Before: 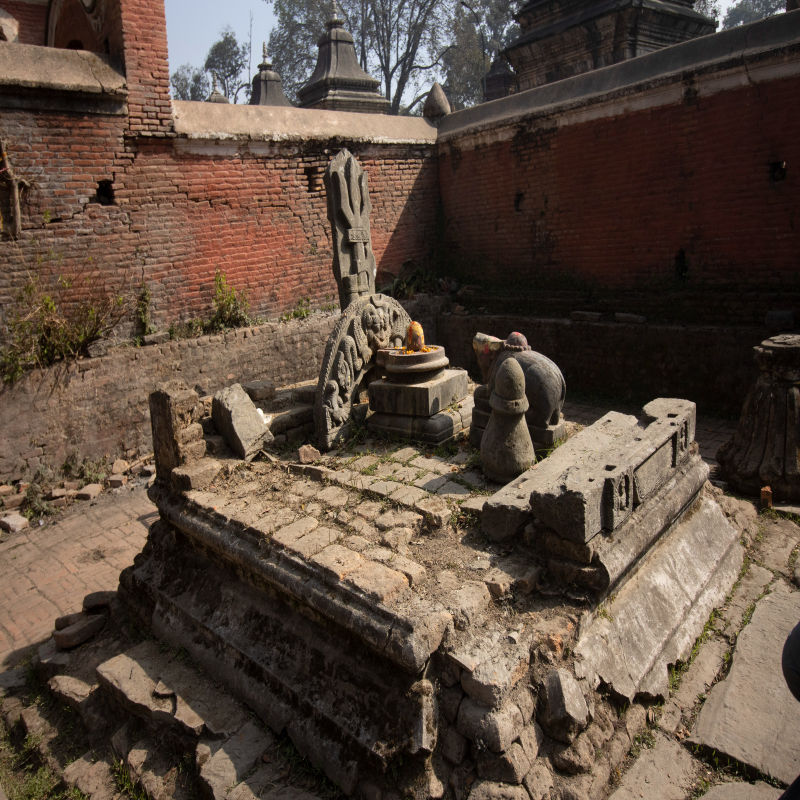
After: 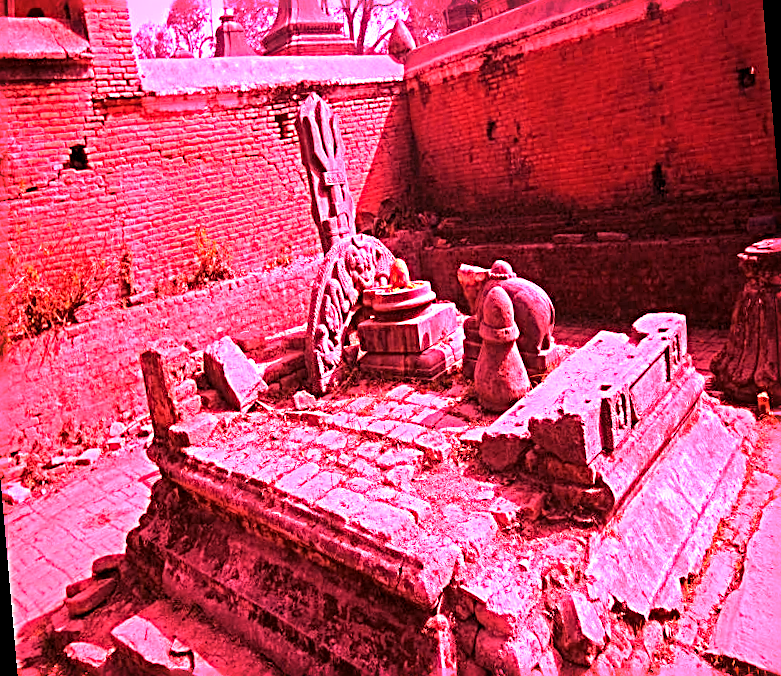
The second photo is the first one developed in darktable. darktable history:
white balance: red 4.26, blue 1.802
sharpen: radius 3.119
rotate and perspective: rotation -5°, crop left 0.05, crop right 0.952, crop top 0.11, crop bottom 0.89
